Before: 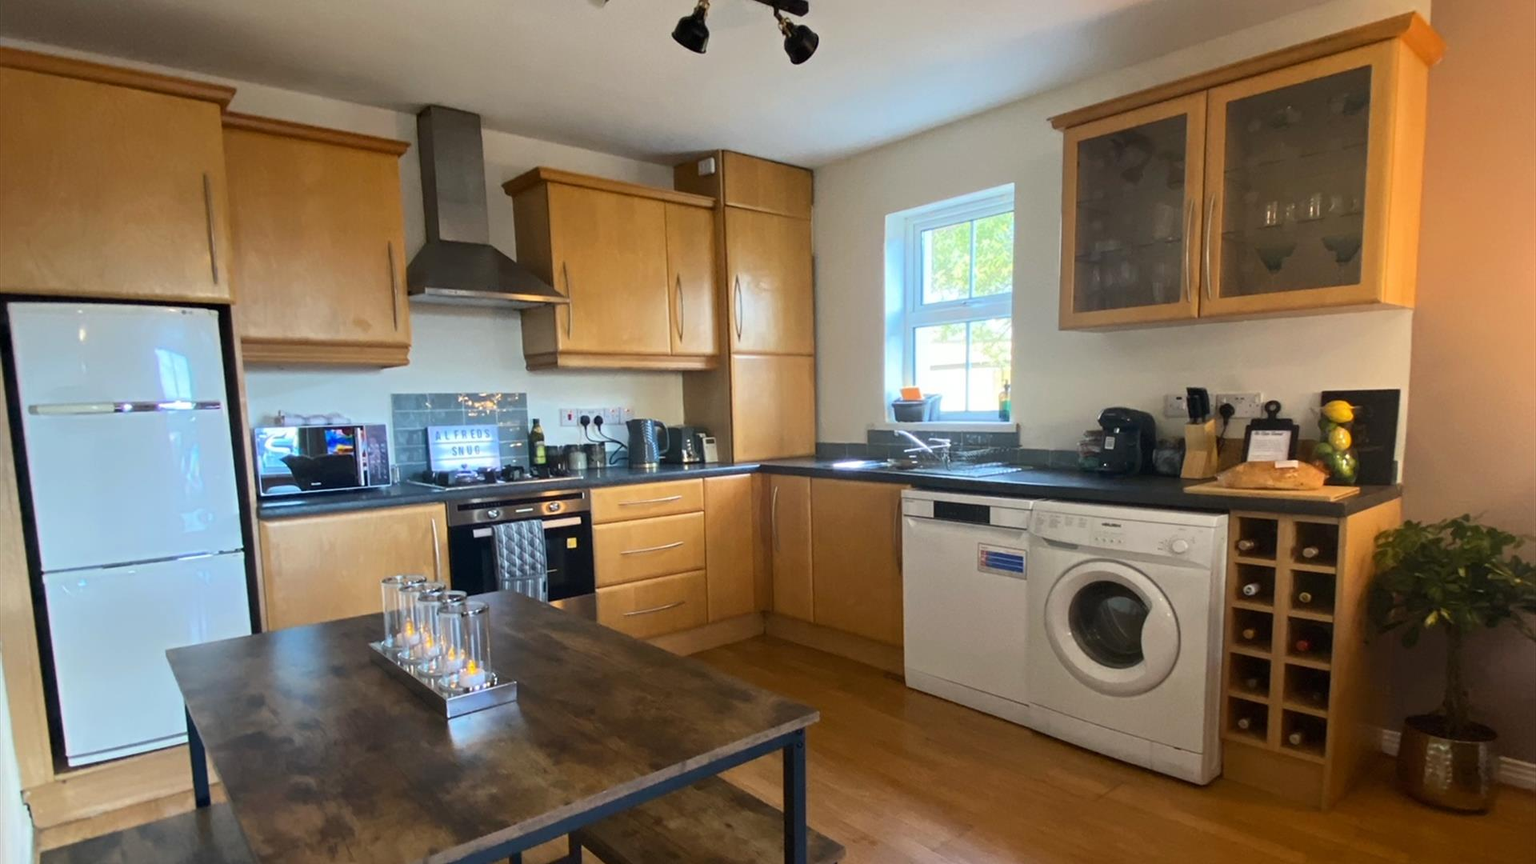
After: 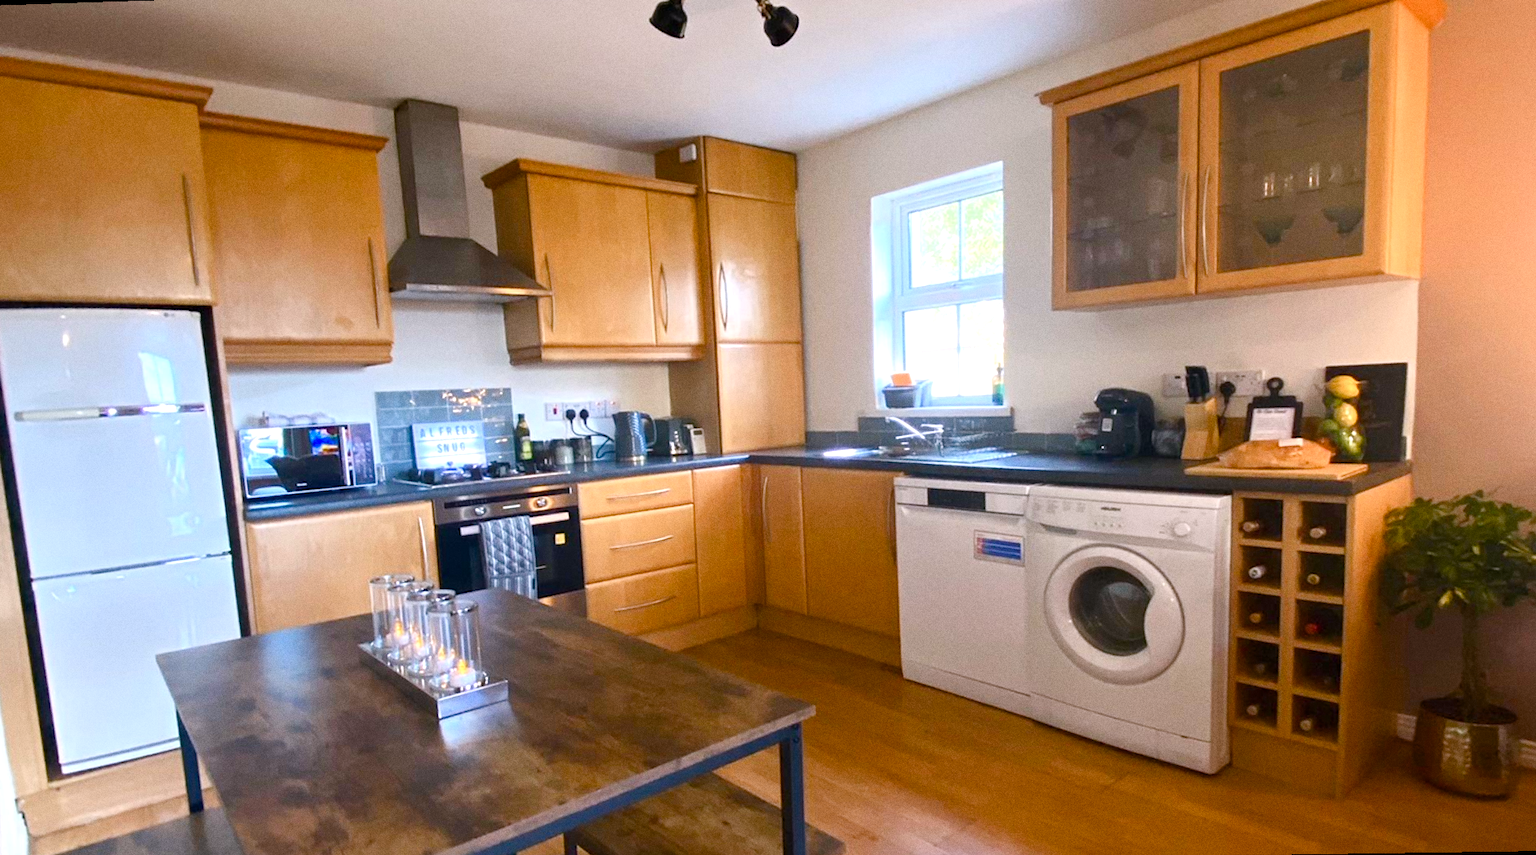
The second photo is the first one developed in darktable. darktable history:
white balance: red 1.05, blue 1.072
tone equalizer: on, module defaults
color balance rgb: perceptual saturation grading › global saturation 20%, perceptual saturation grading › highlights -50%, perceptual saturation grading › shadows 30%, perceptual brilliance grading › global brilliance 10%, perceptual brilliance grading › shadows 15%
grain: coarseness 0.09 ISO
rotate and perspective: rotation -1.32°, lens shift (horizontal) -0.031, crop left 0.015, crop right 0.985, crop top 0.047, crop bottom 0.982
